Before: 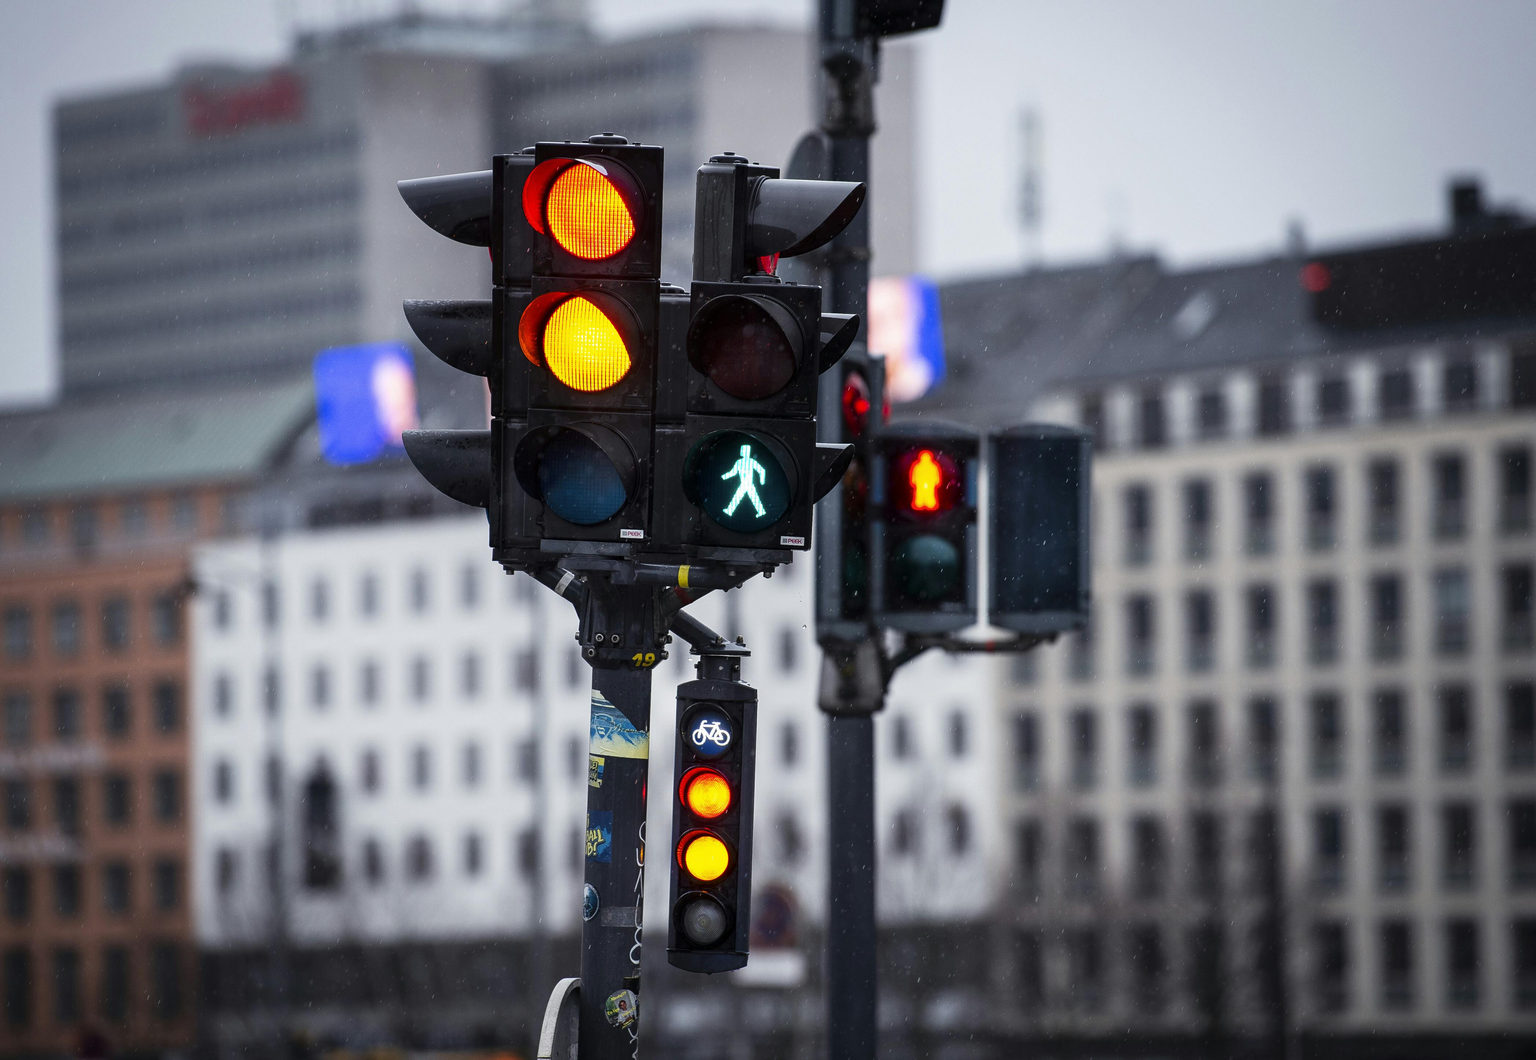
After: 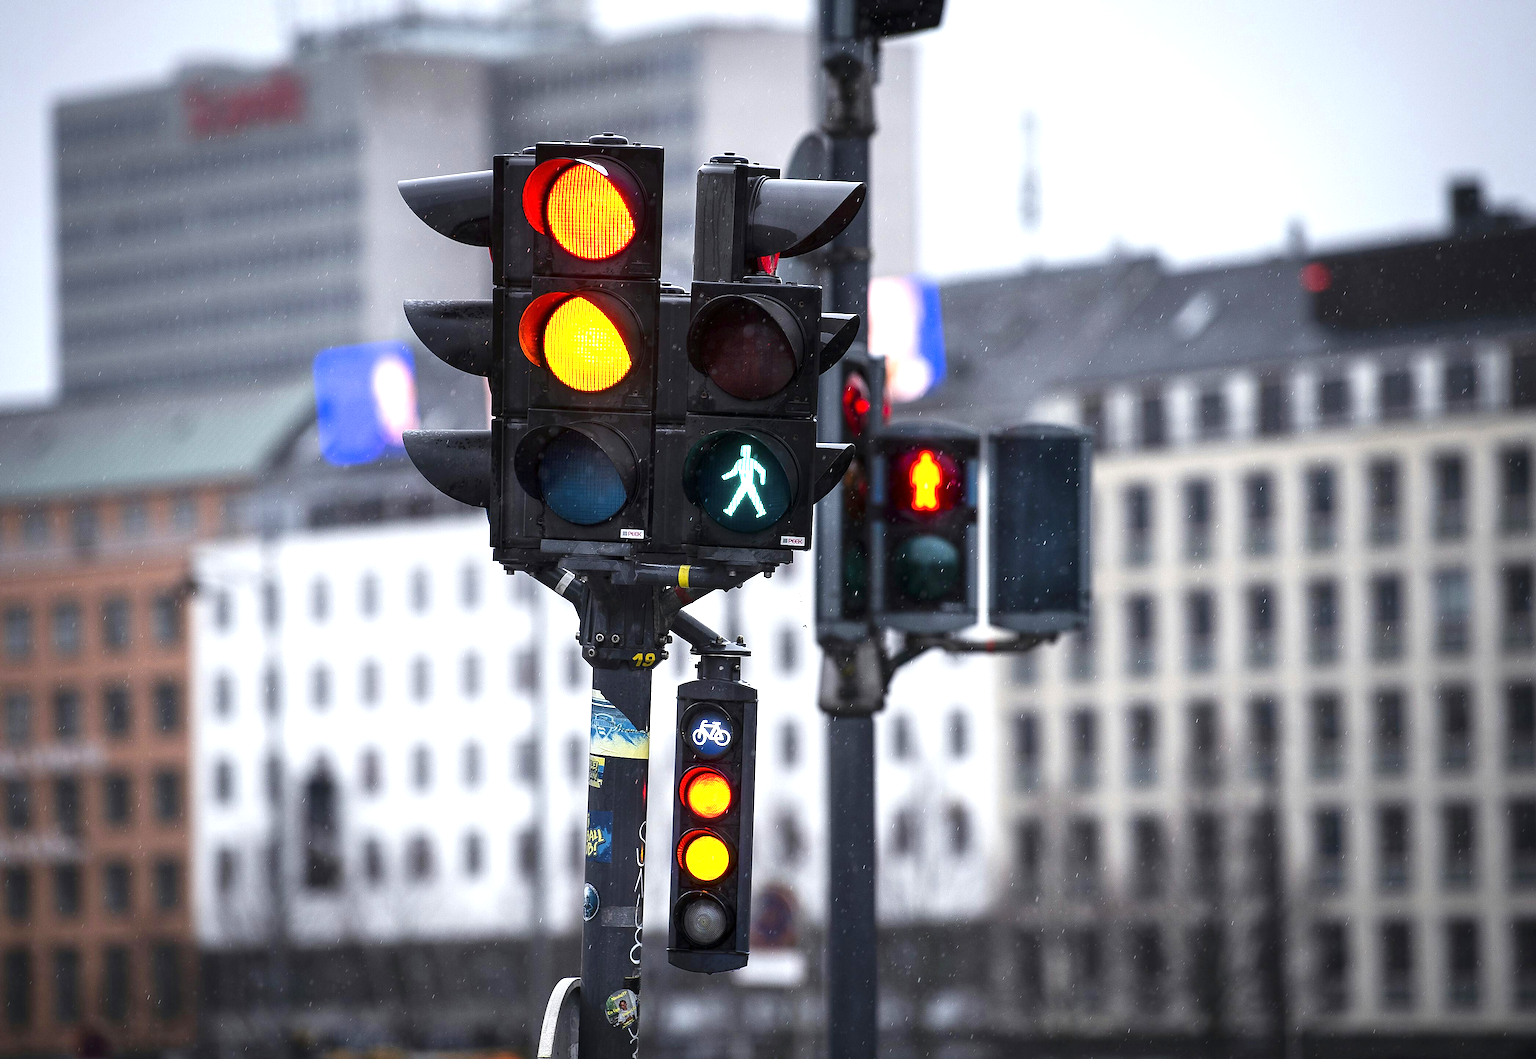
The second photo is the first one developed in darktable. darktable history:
sharpen: radius 1.864, amount 0.398, threshold 1.271
exposure: exposure 0.781 EV, compensate highlight preservation false
